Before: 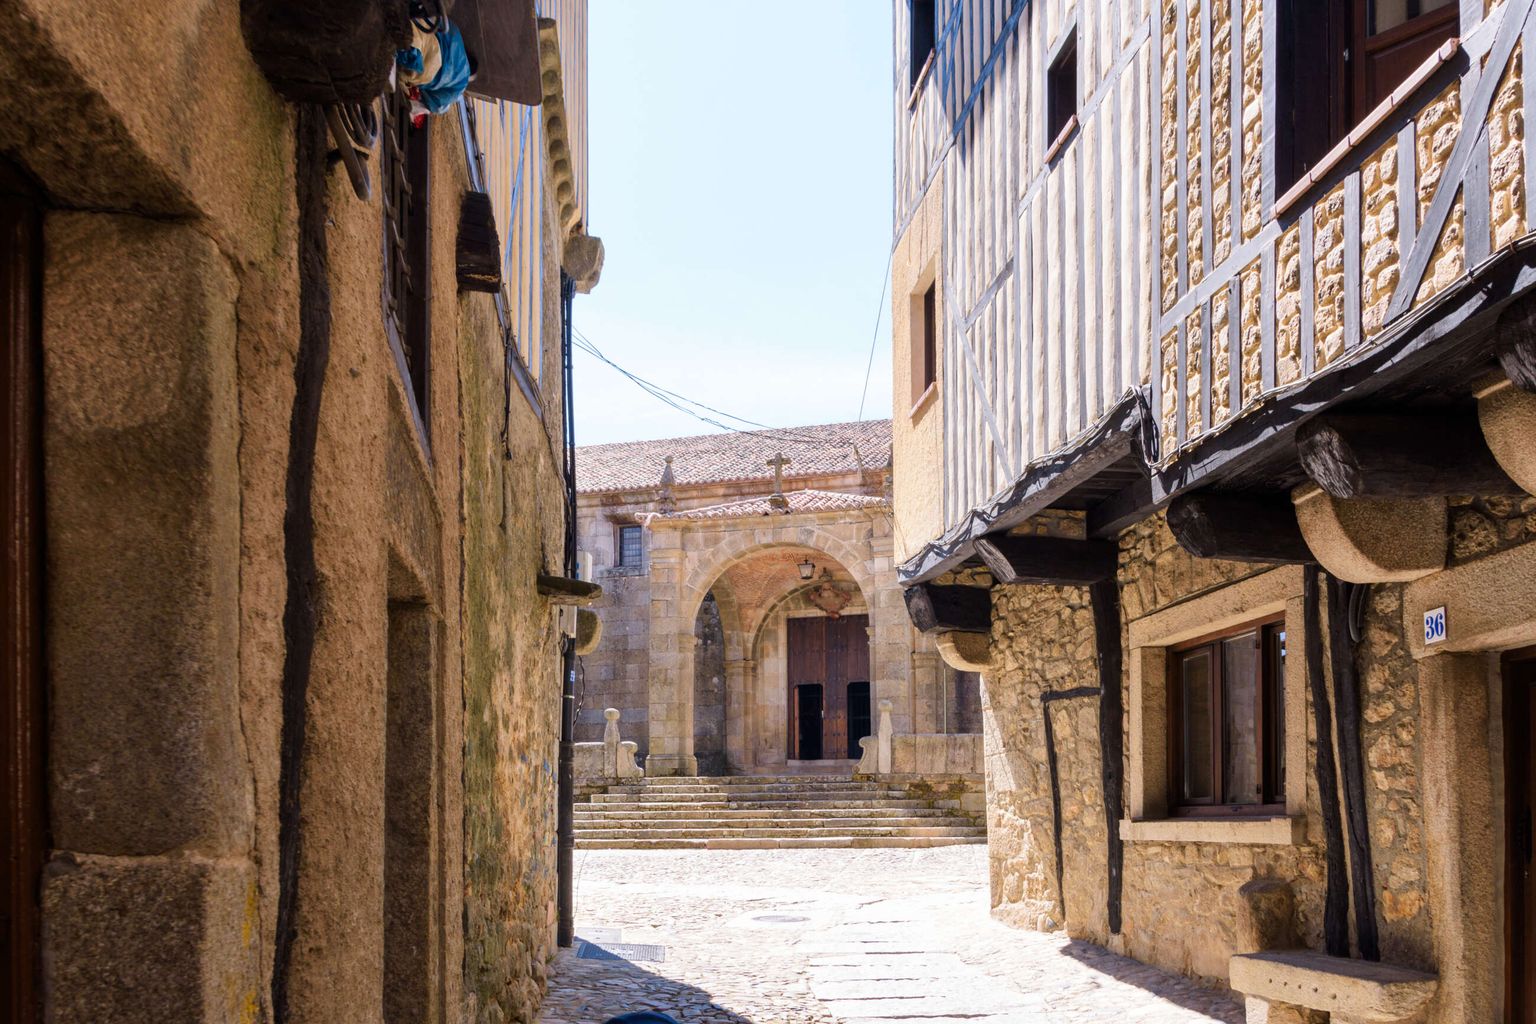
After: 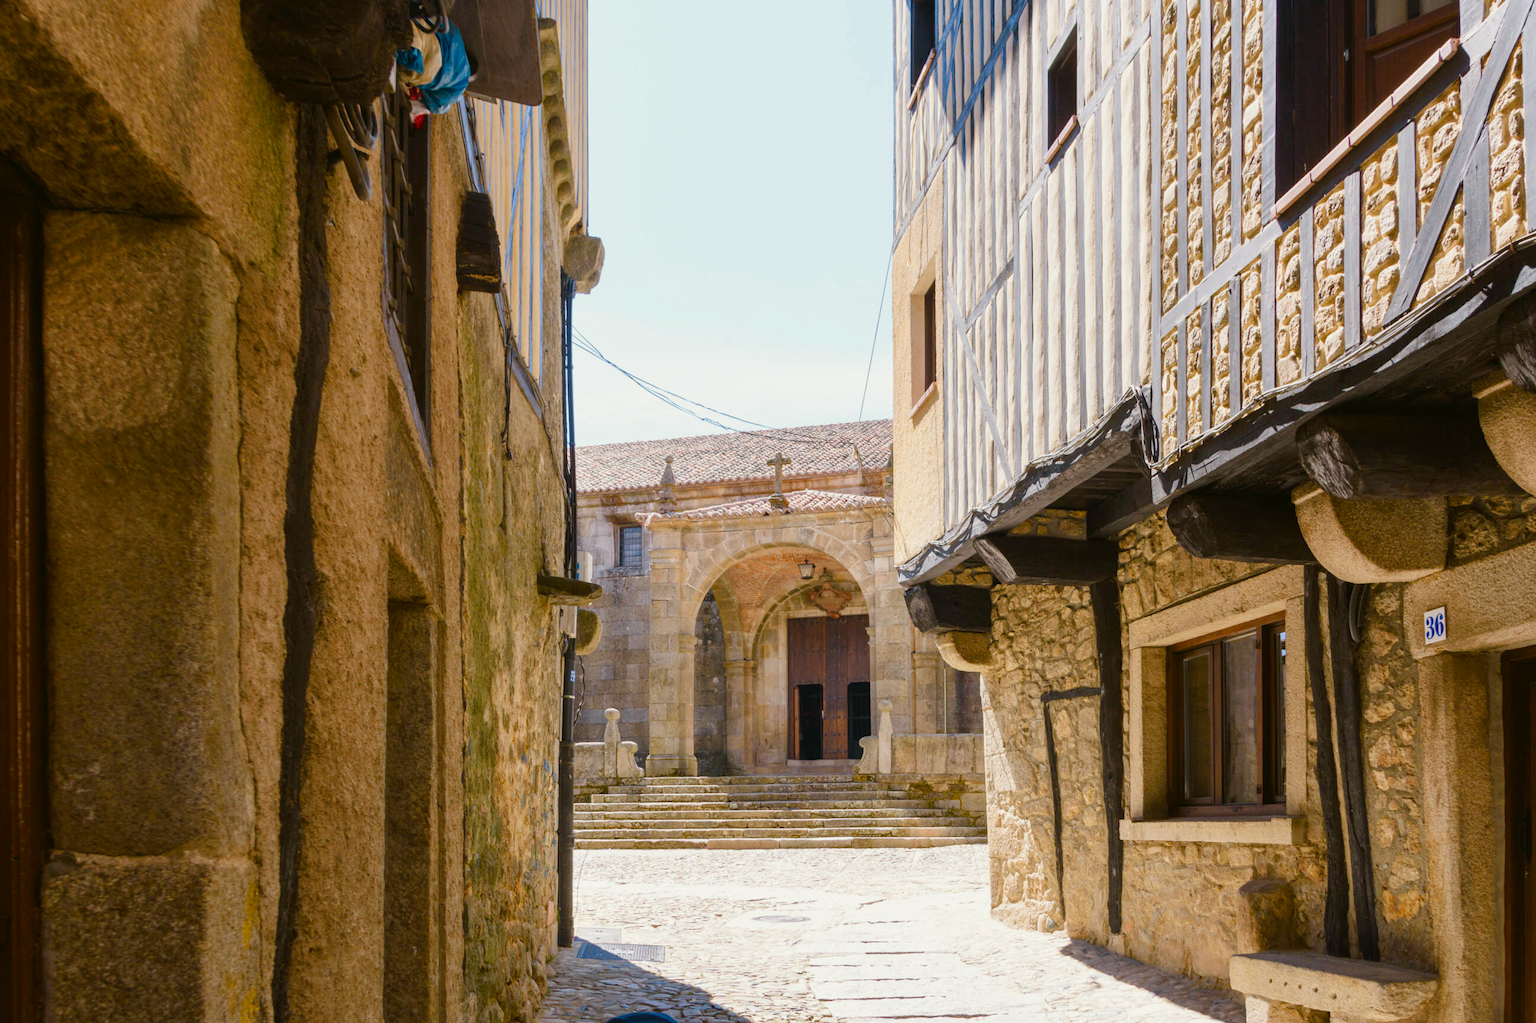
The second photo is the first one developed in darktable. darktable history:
color balance rgb: perceptual saturation grading › global saturation 20%, perceptual saturation grading › highlights -25%, perceptual saturation grading › shadows 25%
color balance: mode lift, gamma, gain (sRGB), lift [1.04, 1, 1, 0.97], gamma [1.01, 1, 1, 0.97], gain [0.96, 1, 1, 0.97]
